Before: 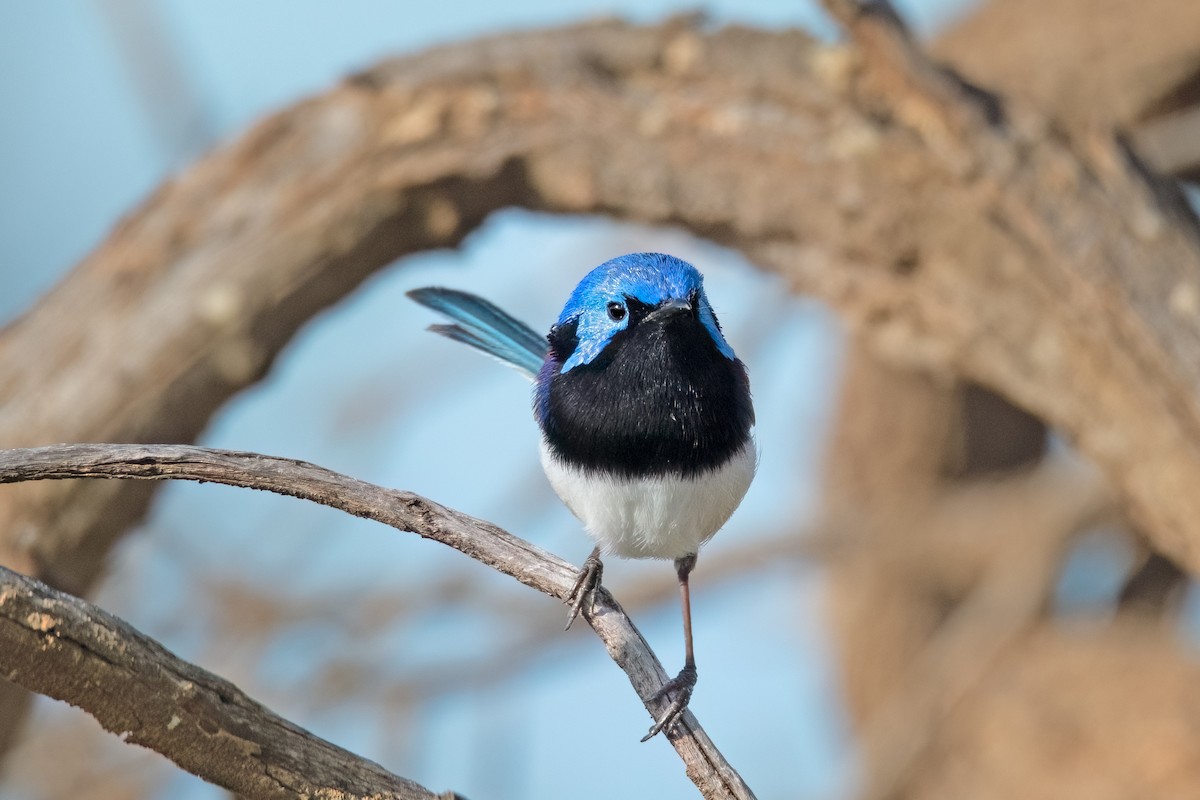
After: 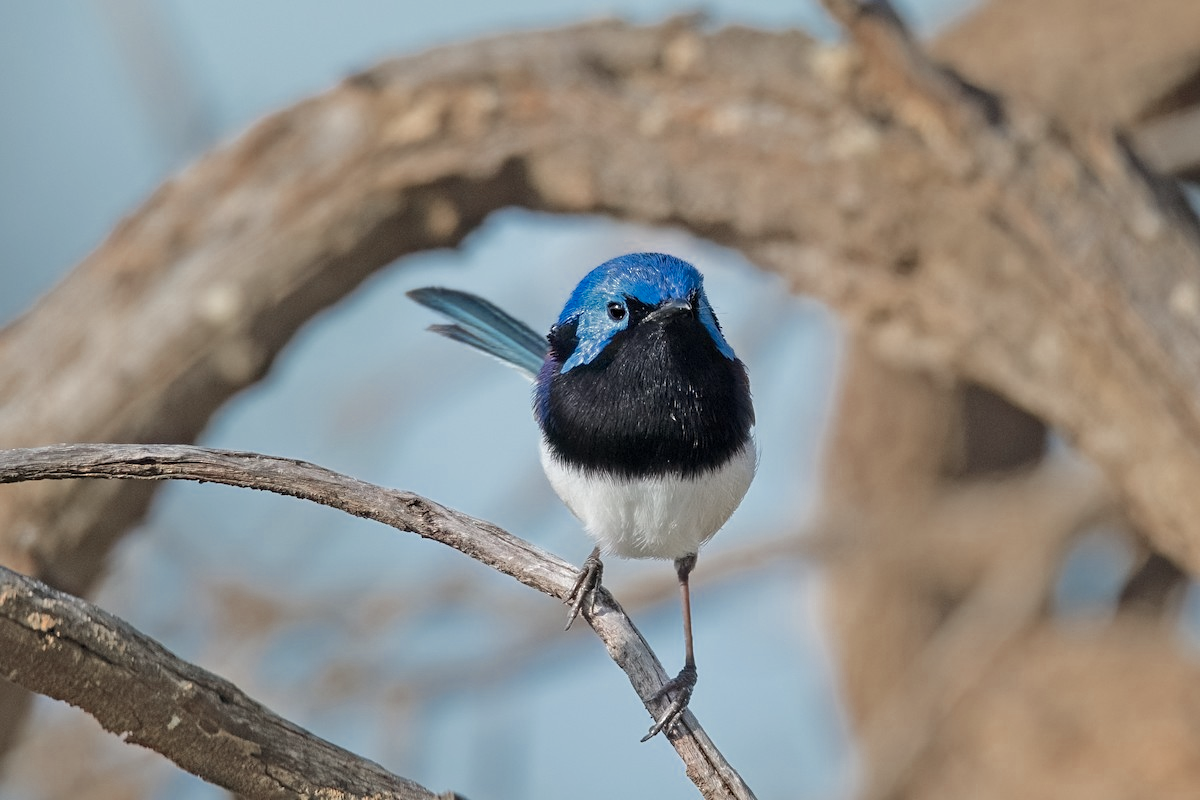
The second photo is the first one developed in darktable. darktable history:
color zones: curves: ch0 [(0, 0.5) (0.125, 0.4) (0.25, 0.5) (0.375, 0.4) (0.5, 0.4) (0.625, 0.35) (0.75, 0.35) (0.875, 0.5)]; ch1 [(0, 0.35) (0.125, 0.45) (0.25, 0.35) (0.375, 0.35) (0.5, 0.35) (0.625, 0.35) (0.75, 0.45) (0.875, 0.35)]; ch2 [(0, 0.6) (0.125, 0.5) (0.25, 0.5) (0.375, 0.6) (0.5, 0.6) (0.625, 0.5) (0.75, 0.5) (0.875, 0.5)]
sharpen: amount 0.2
